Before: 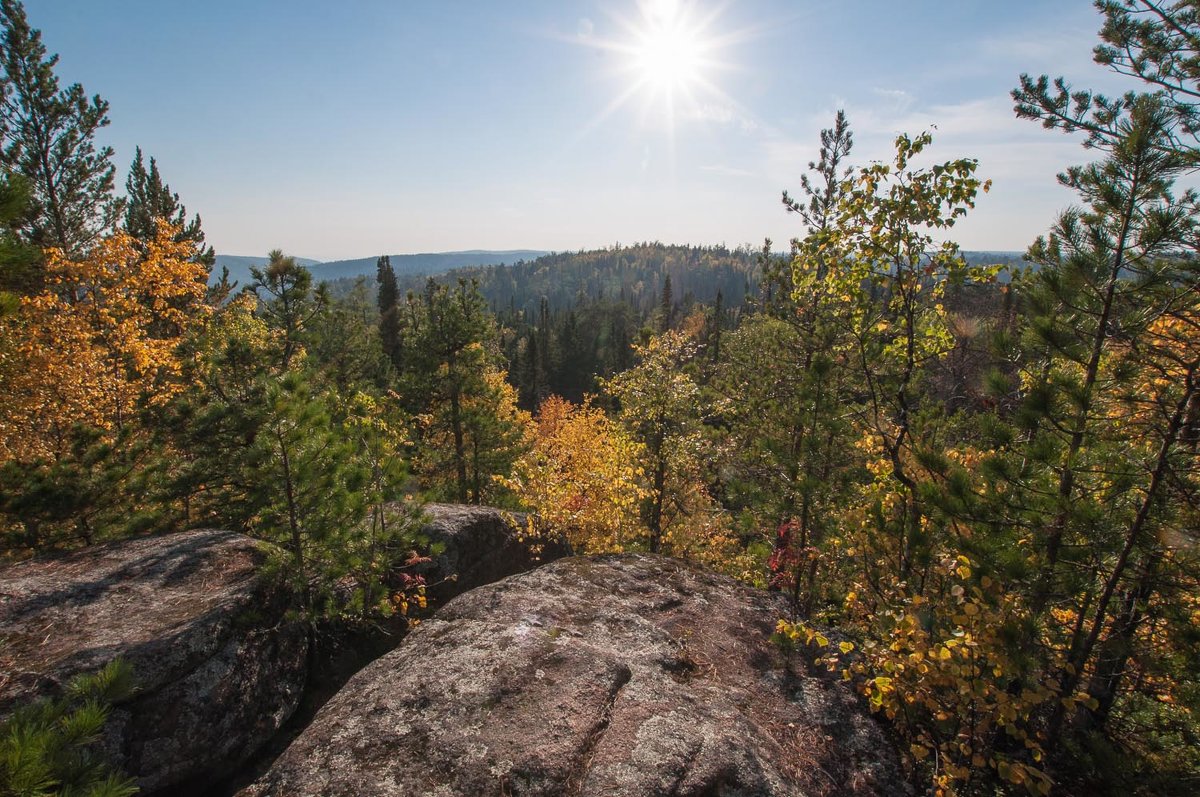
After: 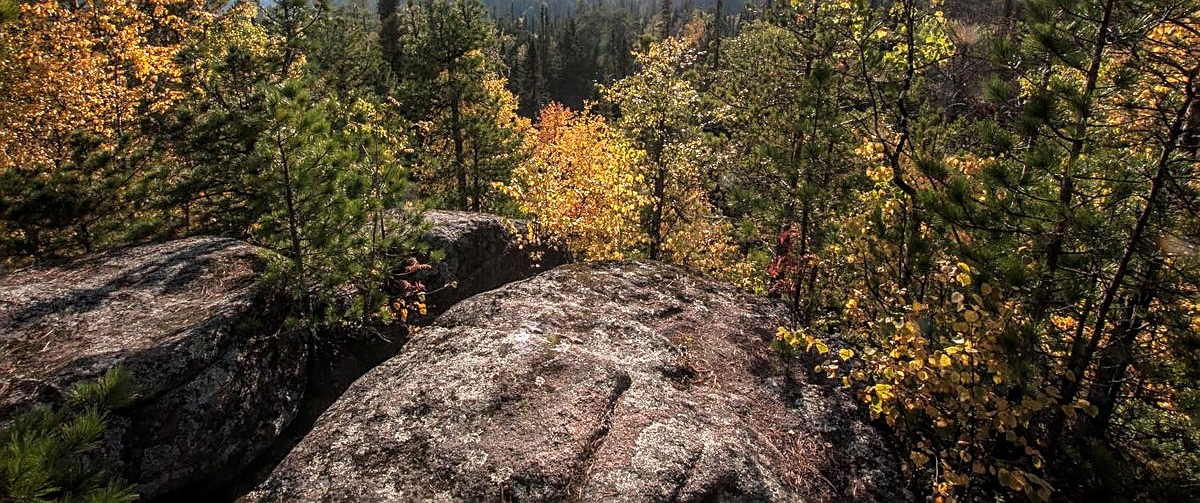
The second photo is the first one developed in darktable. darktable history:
crop and rotate: top 36.775%
sharpen: on, module defaults
local contrast: on, module defaults
tone equalizer: -8 EV -0.714 EV, -7 EV -0.718 EV, -6 EV -0.627 EV, -5 EV -0.389 EV, -3 EV 0.403 EV, -2 EV 0.6 EV, -1 EV 0.682 EV, +0 EV 0.735 EV, mask exposure compensation -0.485 EV
